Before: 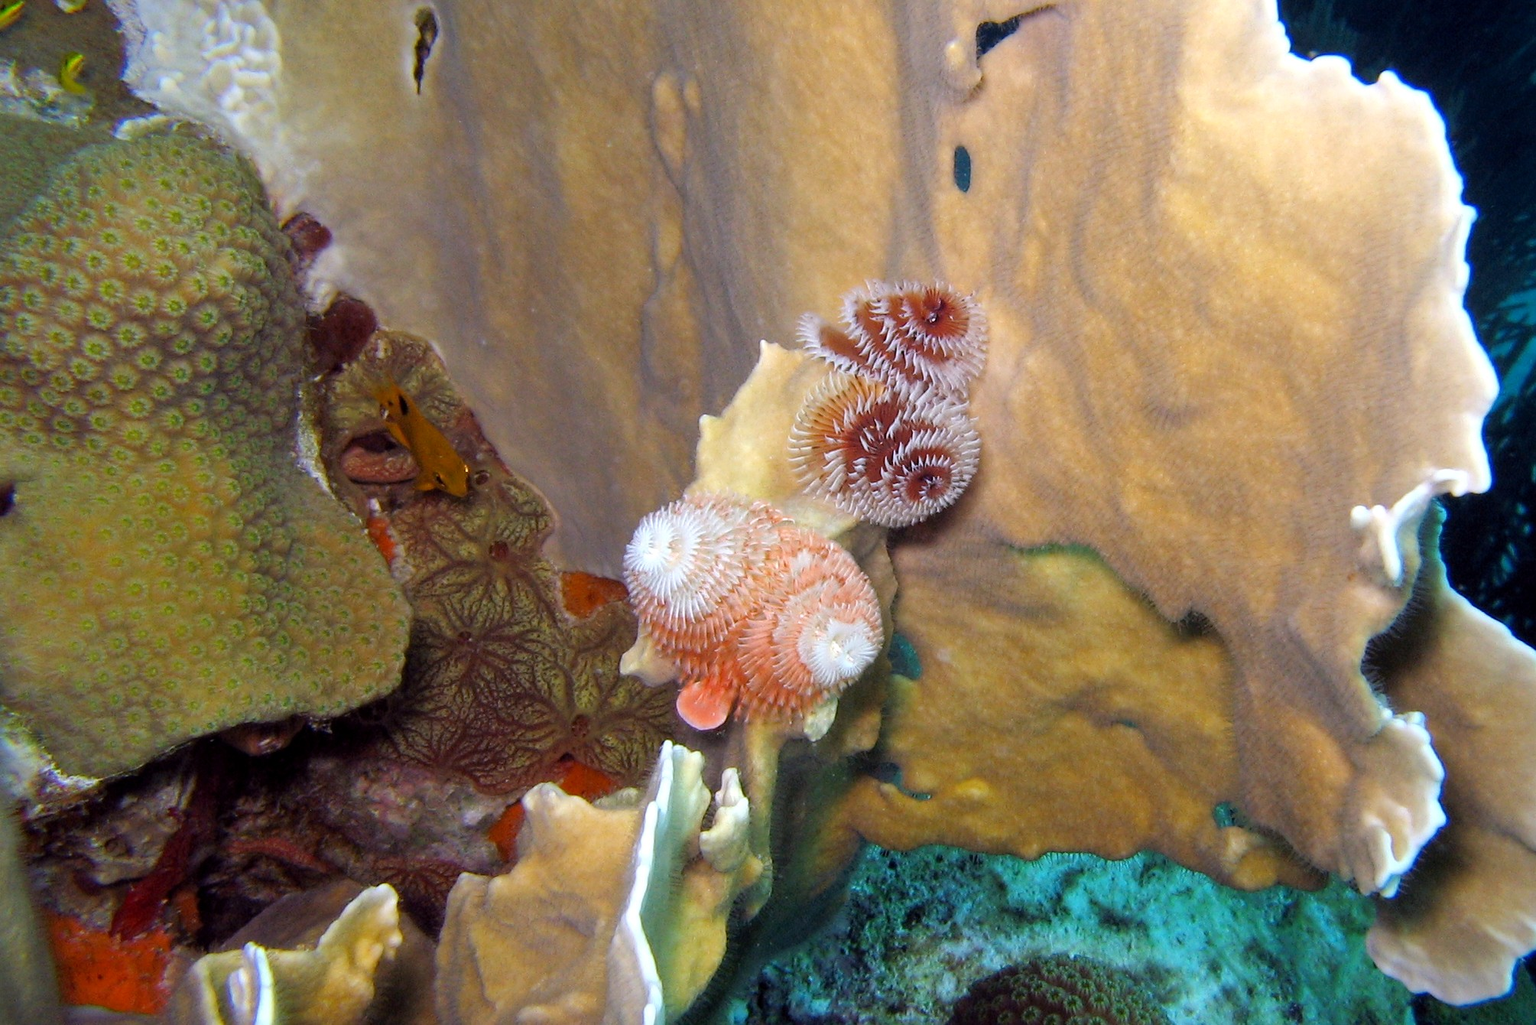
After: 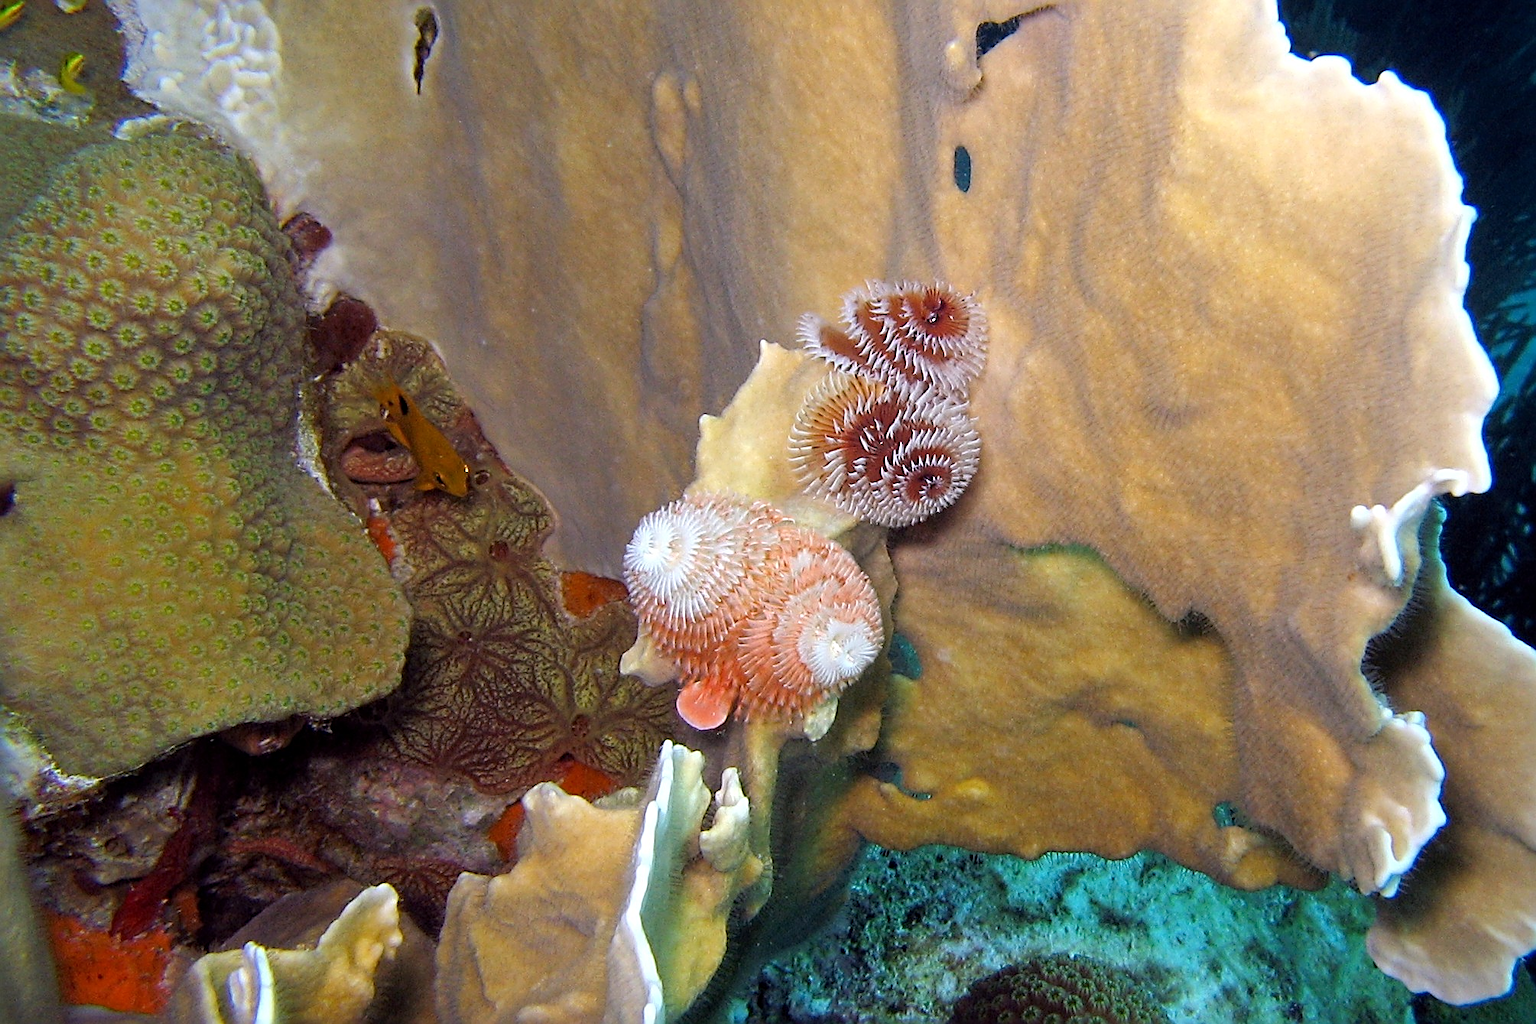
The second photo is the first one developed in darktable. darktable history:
sharpen: radius 2.578, amount 0.682
